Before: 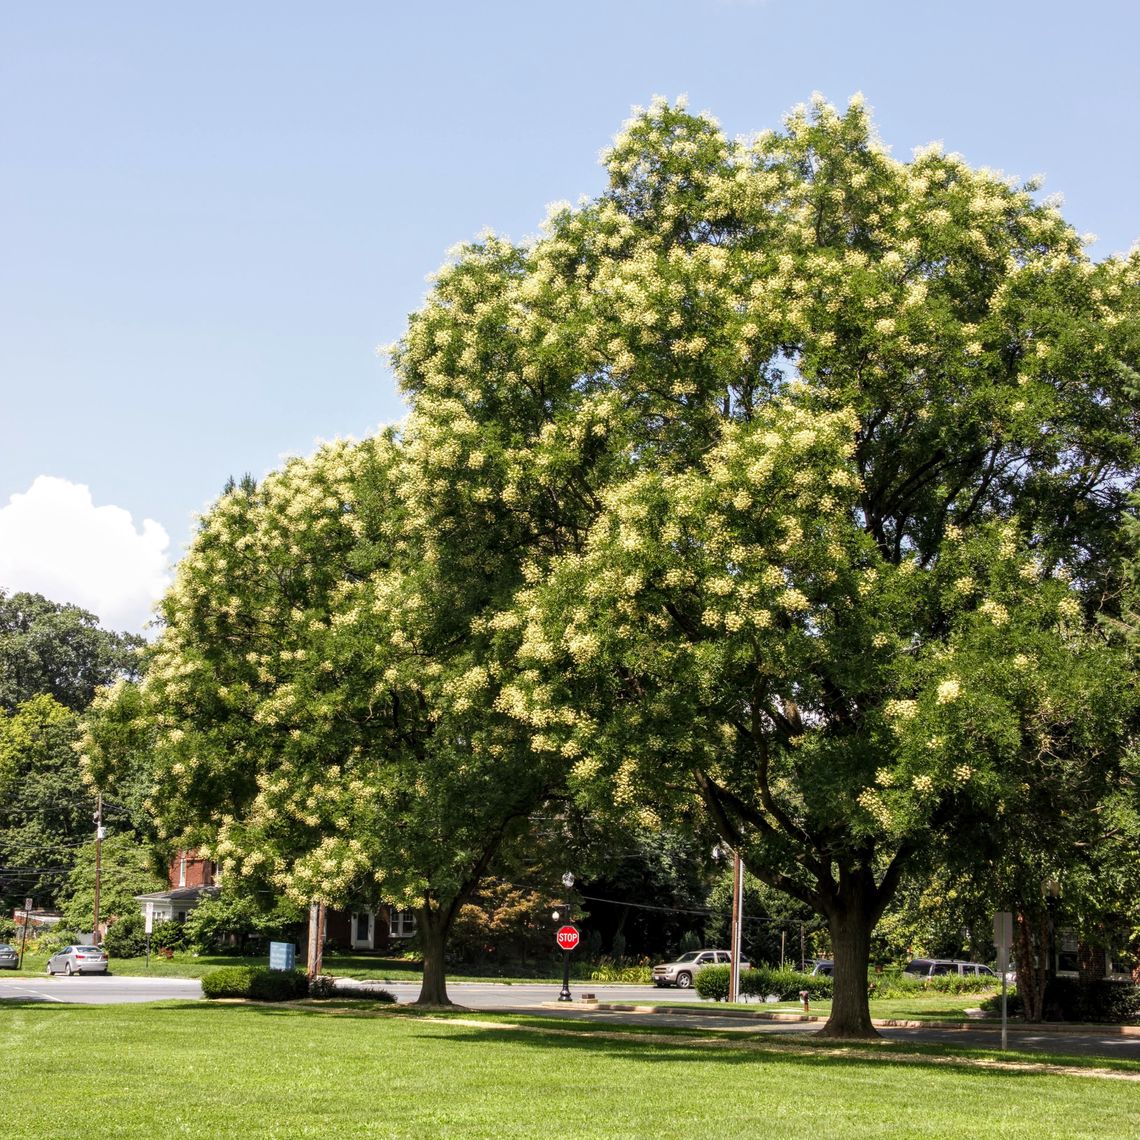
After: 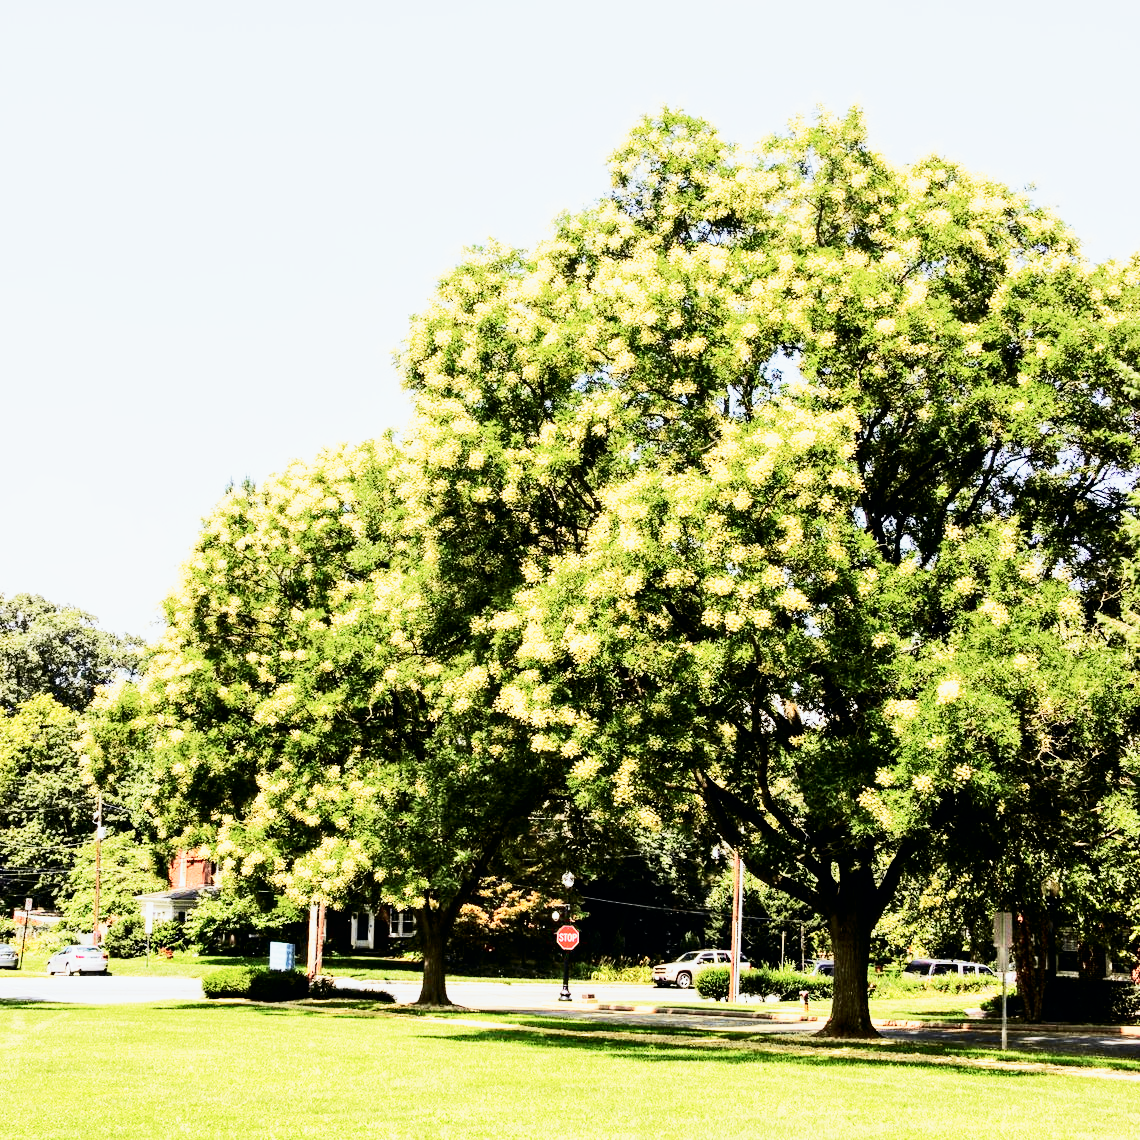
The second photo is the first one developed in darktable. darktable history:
base curve: curves: ch0 [(0, 0) (0.007, 0.004) (0.027, 0.03) (0.046, 0.07) (0.207, 0.54) (0.442, 0.872) (0.673, 0.972) (1, 1)], preserve colors none
shadows and highlights: shadows 20.55, highlights -20.99, soften with gaussian
white balance: emerald 1
tone curve: curves: ch0 [(0, 0) (0.037, 0.011) (0.135, 0.093) (0.266, 0.281) (0.461, 0.555) (0.581, 0.716) (0.675, 0.793) (0.767, 0.849) (0.91, 0.924) (1, 0.979)]; ch1 [(0, 0) (0.292, 0.278) (0.419, 0.423) (0.493, 0.492) (0.506, 0.5) (0.534, 0.529) (0.562, 0.562) (0.641, 0.663) (0.754, 0.76) (1, 1)]; ch2 [(0, 0) (0.294, 0.3) (0.361, 0.372) (0.429, 0.445) (0.478, 0.486) (0.502, 0.498) (0.518, 0.522) (0.531, 0.549) (0.561, 0.579) (0.64, 0.645) (0.7, 0.7) (0.861, 0.808) (1, 0.951)], color space Lab, independent channels, preserve colors none
contrast brightness saturation: contrast 0.15, brightness 0.05
